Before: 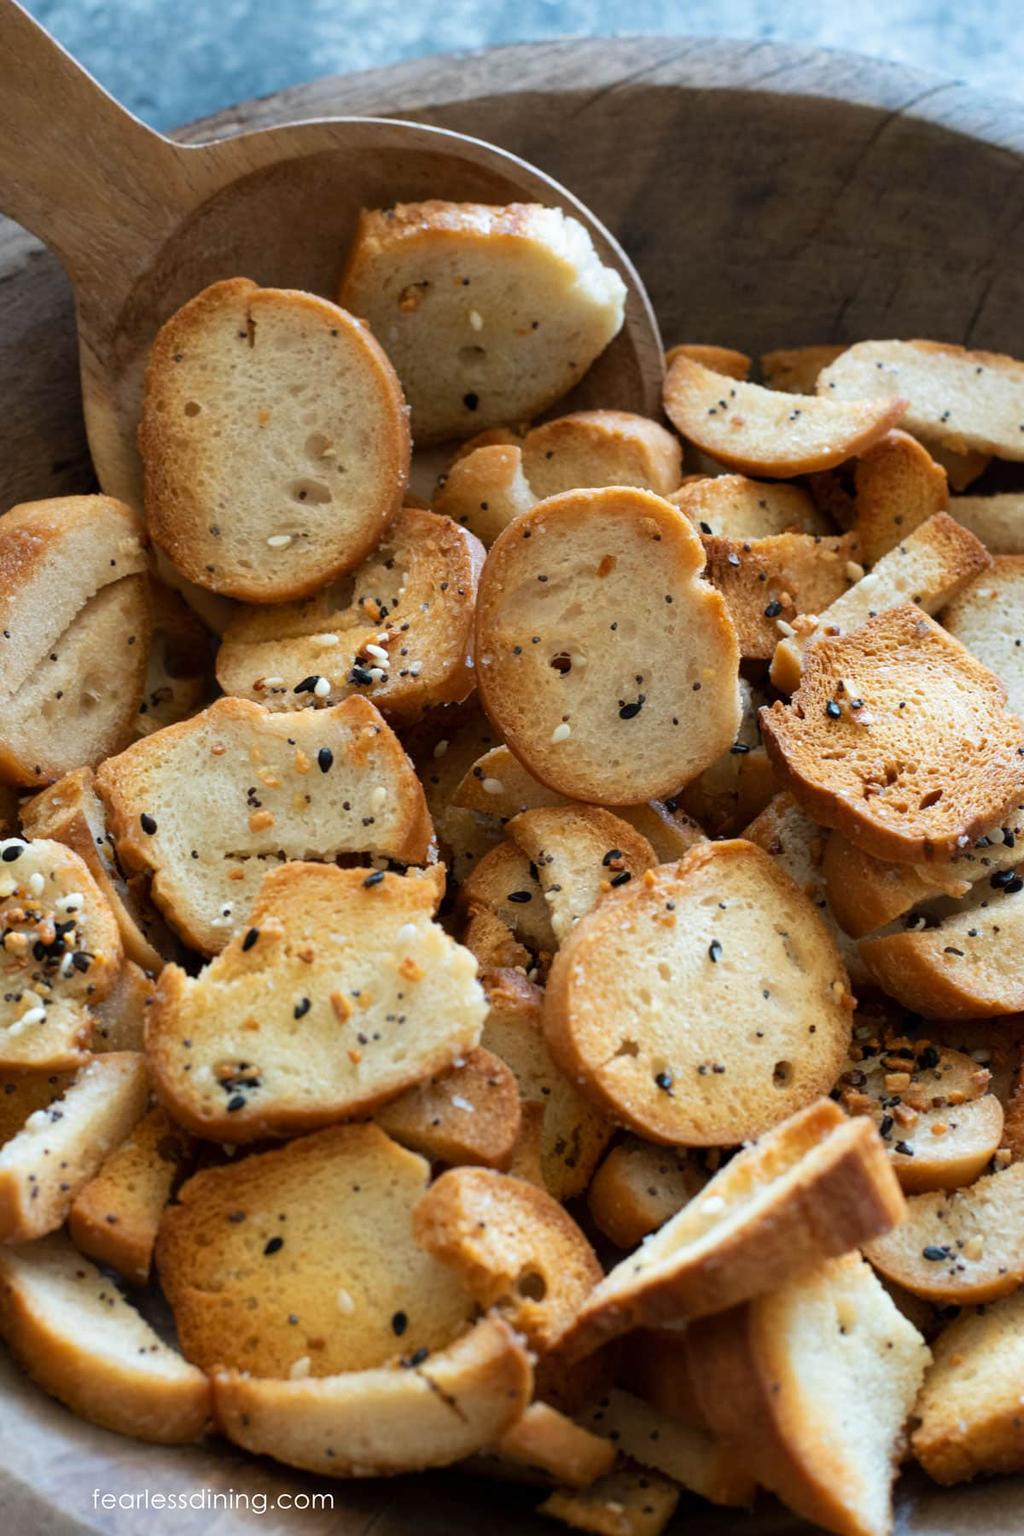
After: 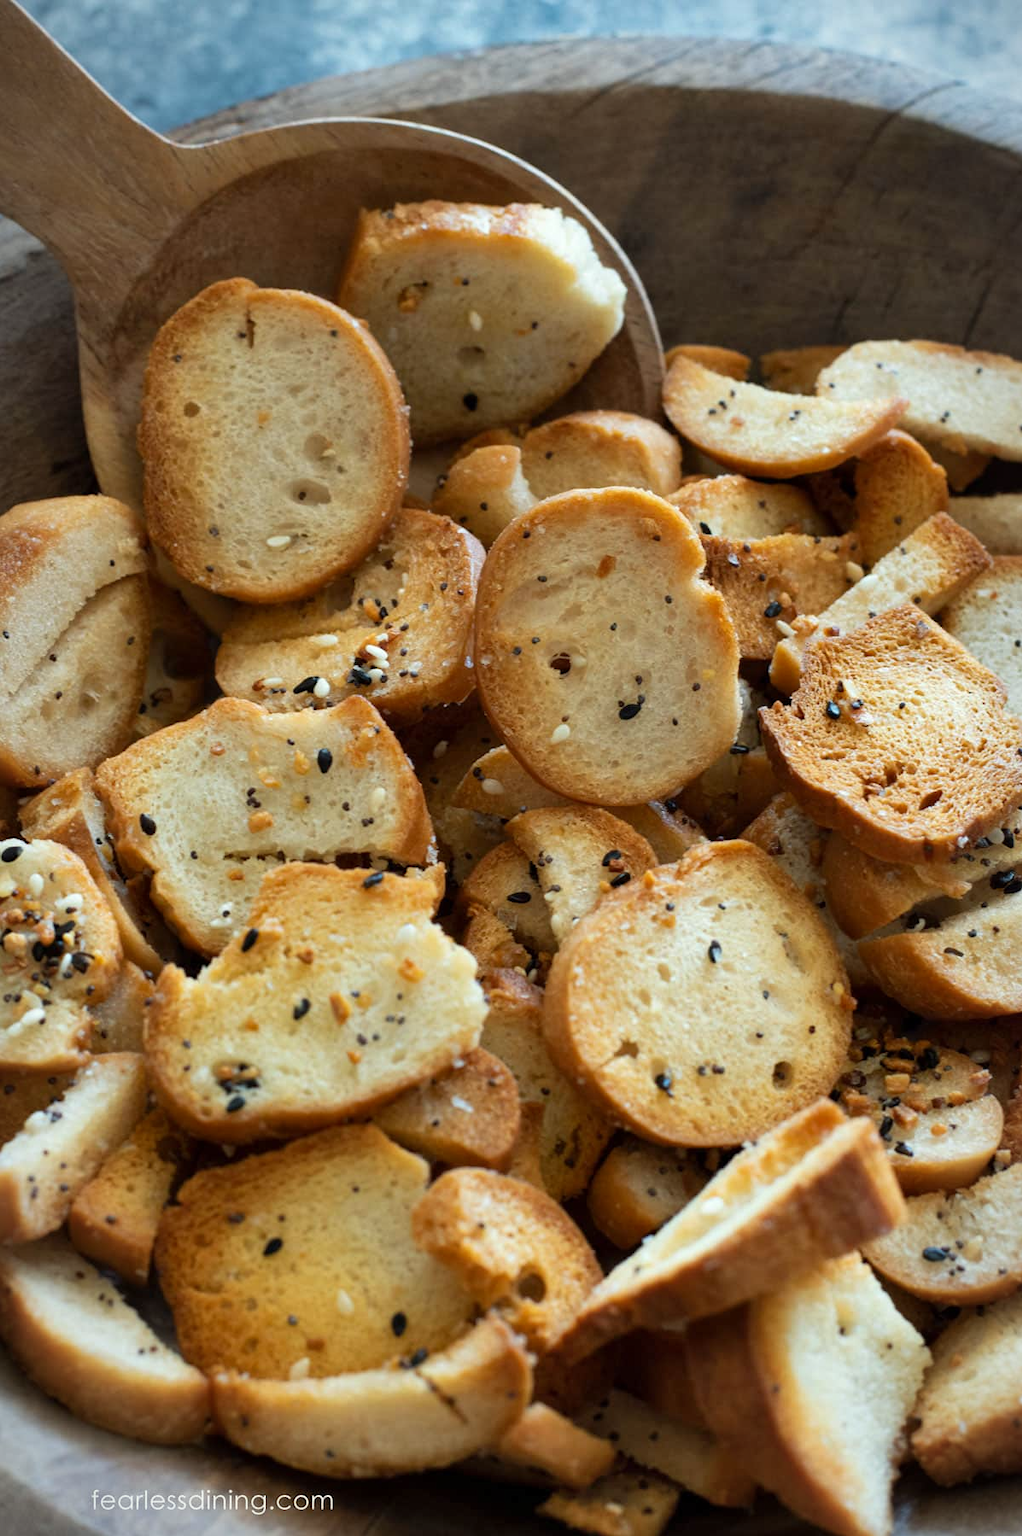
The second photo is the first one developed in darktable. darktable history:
crop and rotate: left 0.148%, bottom 0.008%
vignetting: fall-off start 96%, fall-off radius 100.6%, width/height ratio 0.612
shadows and highlights: shadows 39.36, highlights -54.83, low approximation 0.01, soften with gaussian
color correction: highlights a* -2.55, highlights b* 2.38
